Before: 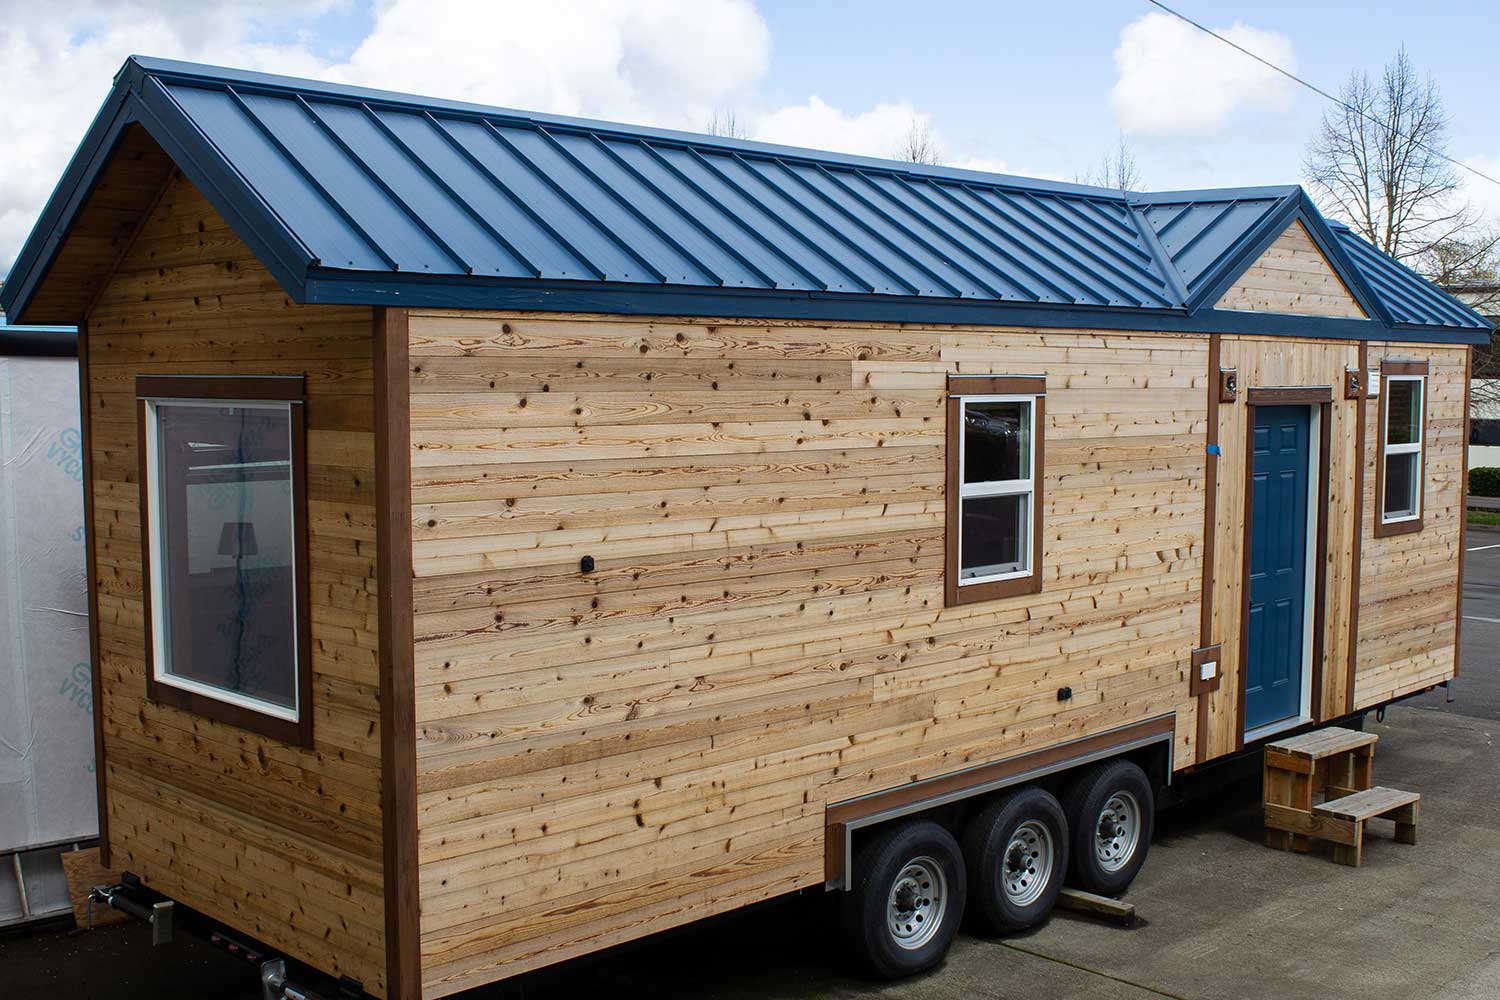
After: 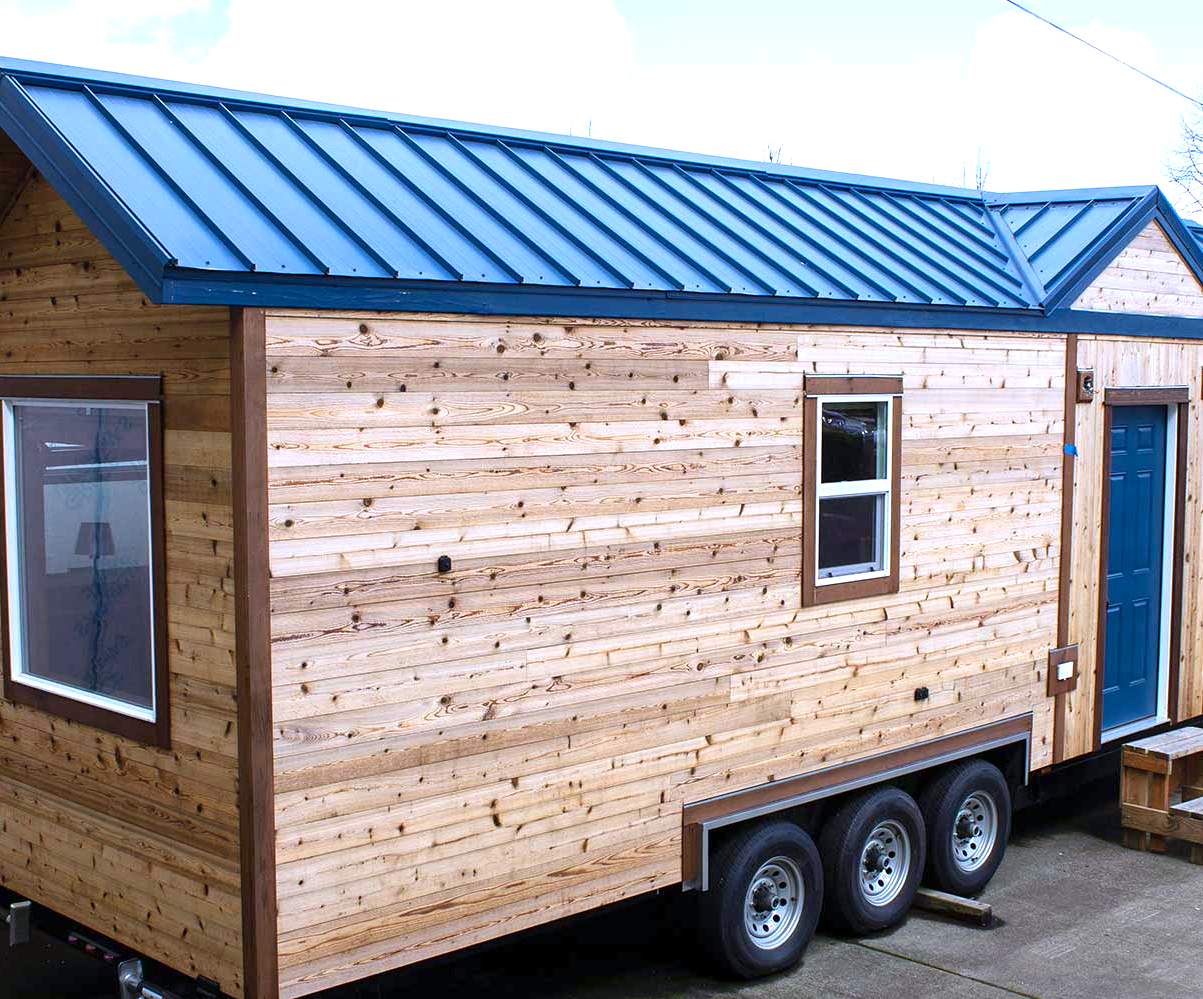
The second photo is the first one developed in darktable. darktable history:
crop and rotate: left 9.597%, right 10.195%
color calibration: illuminant as shot in camera, x 0.377, y 0.392, temperature 4169.3 K, saturation algorithm version 1 (2020)
exposure: exposure 0.921 EV, compensate highlight preservation false
